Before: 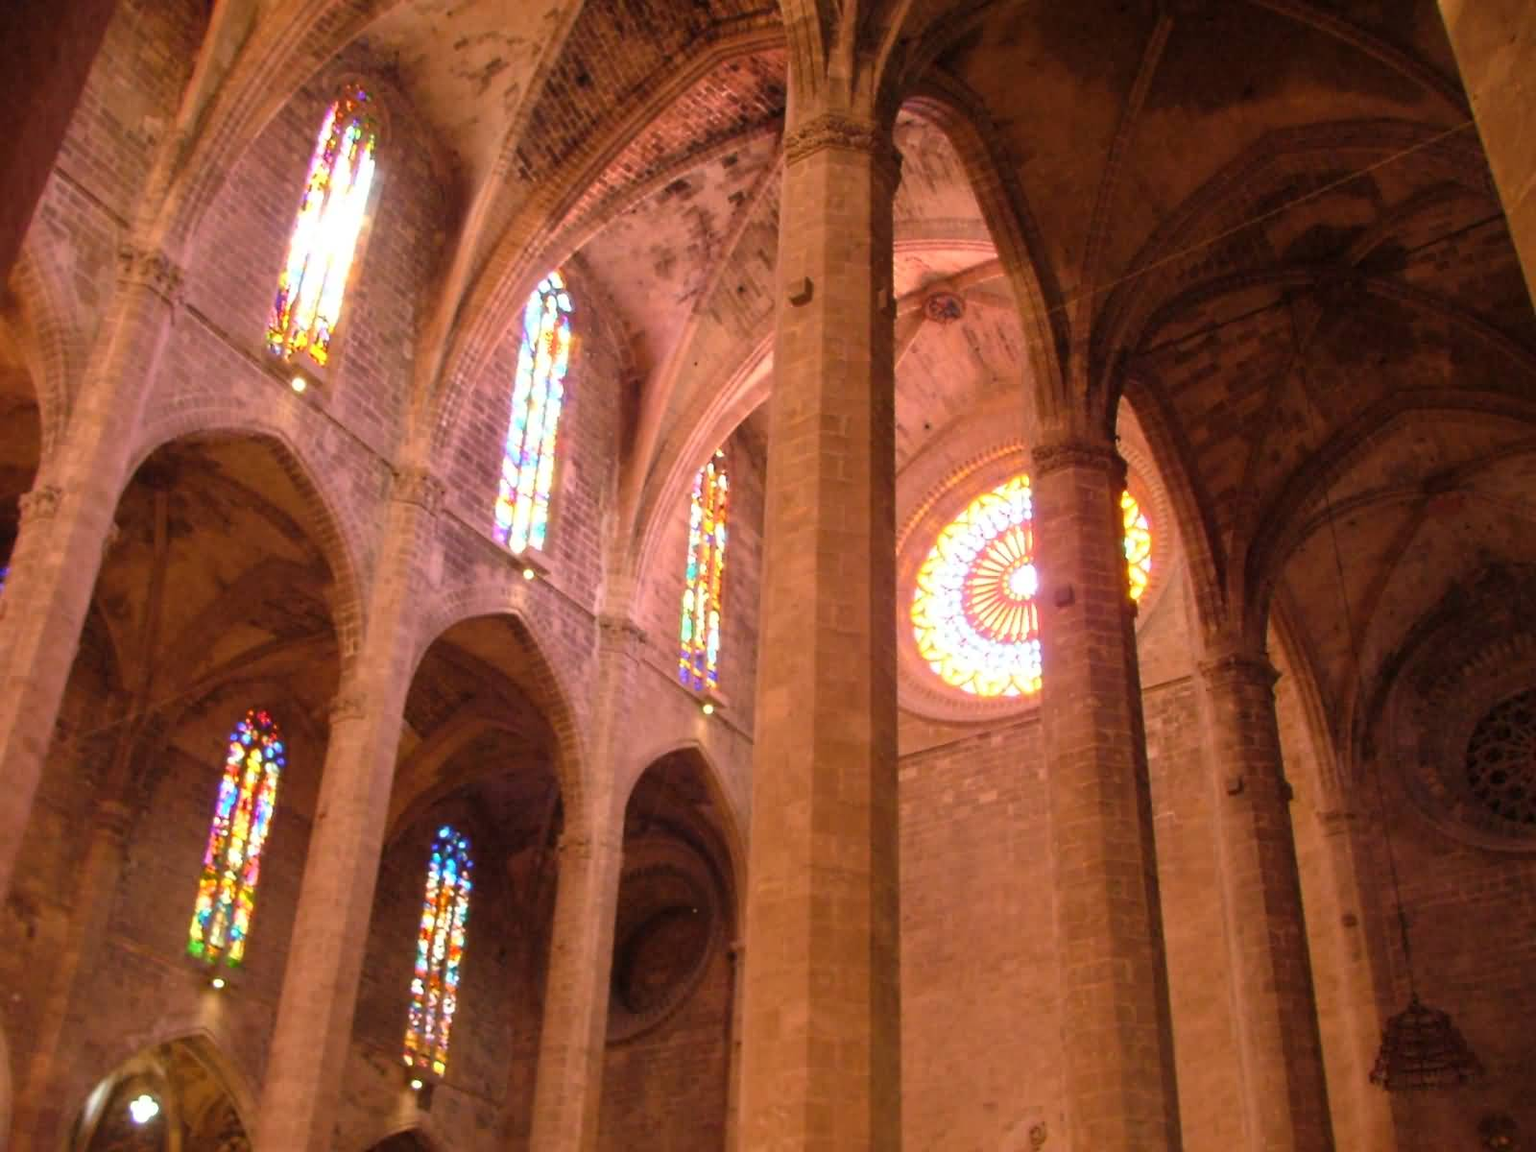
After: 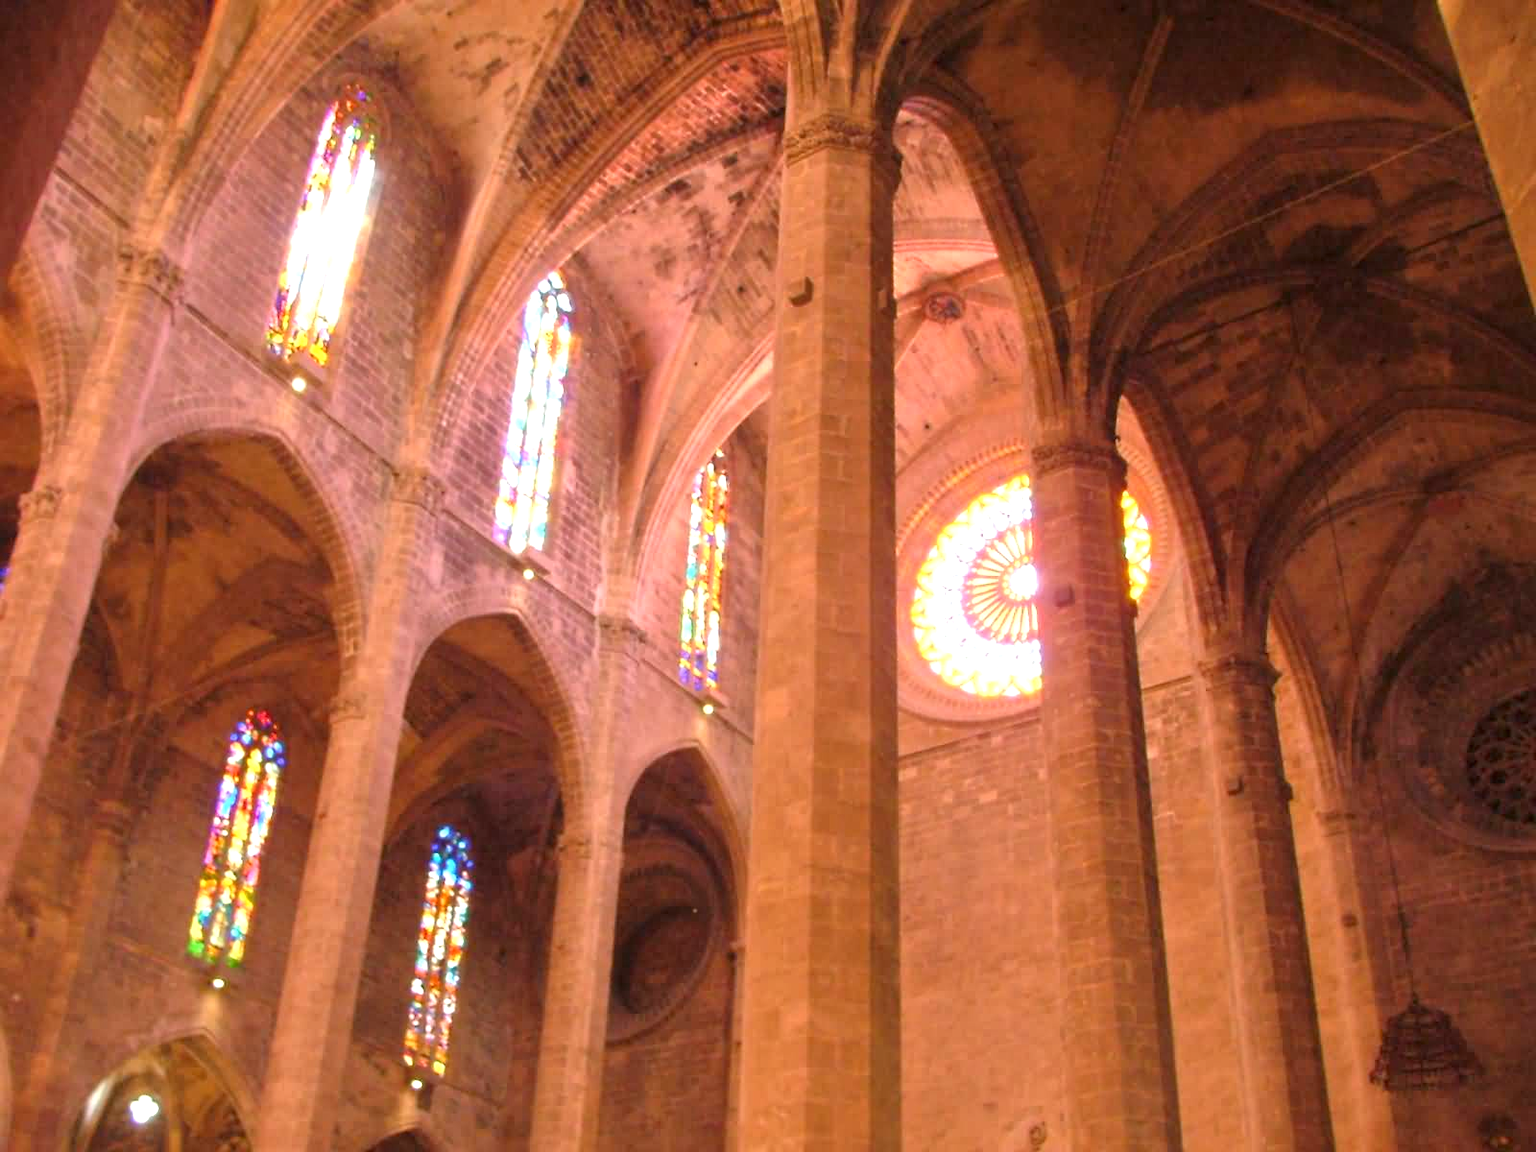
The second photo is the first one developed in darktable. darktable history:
tone equalizer: -8 EV -0.002 EV, -7 EV 0.004 EV, -6 EV -0.011 EV, -5 EV 0.016 EV, -4 EV -0.008 EV, -3 EV 0.023 EV, -2 EV -0.067 EV, -1 EV -0.276 EV, +0 EV -0.554 EV
exposure: exposure 0.997 EV, compensate highlight preservation false
